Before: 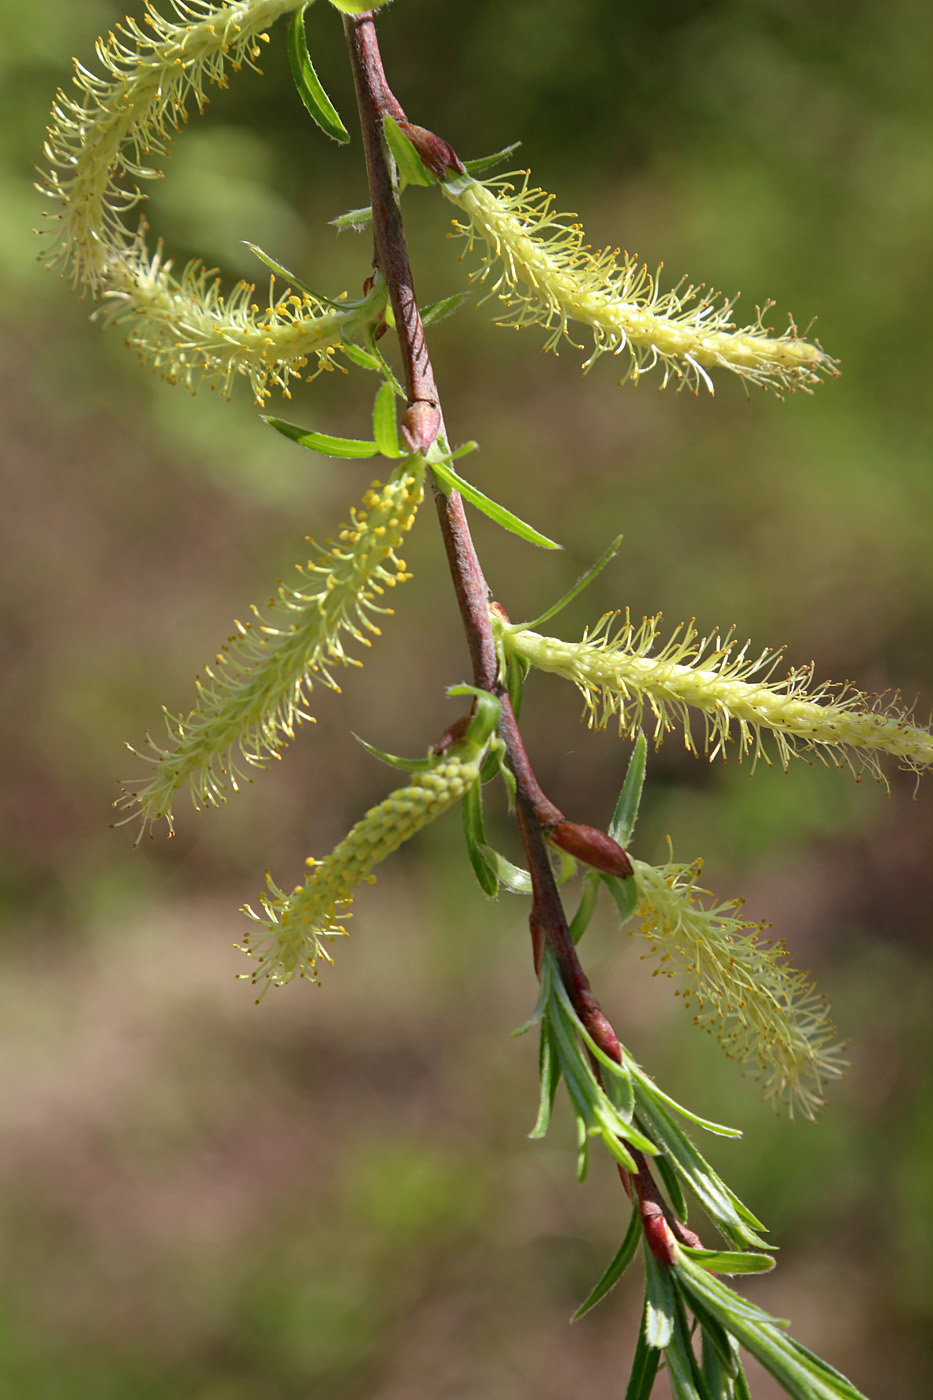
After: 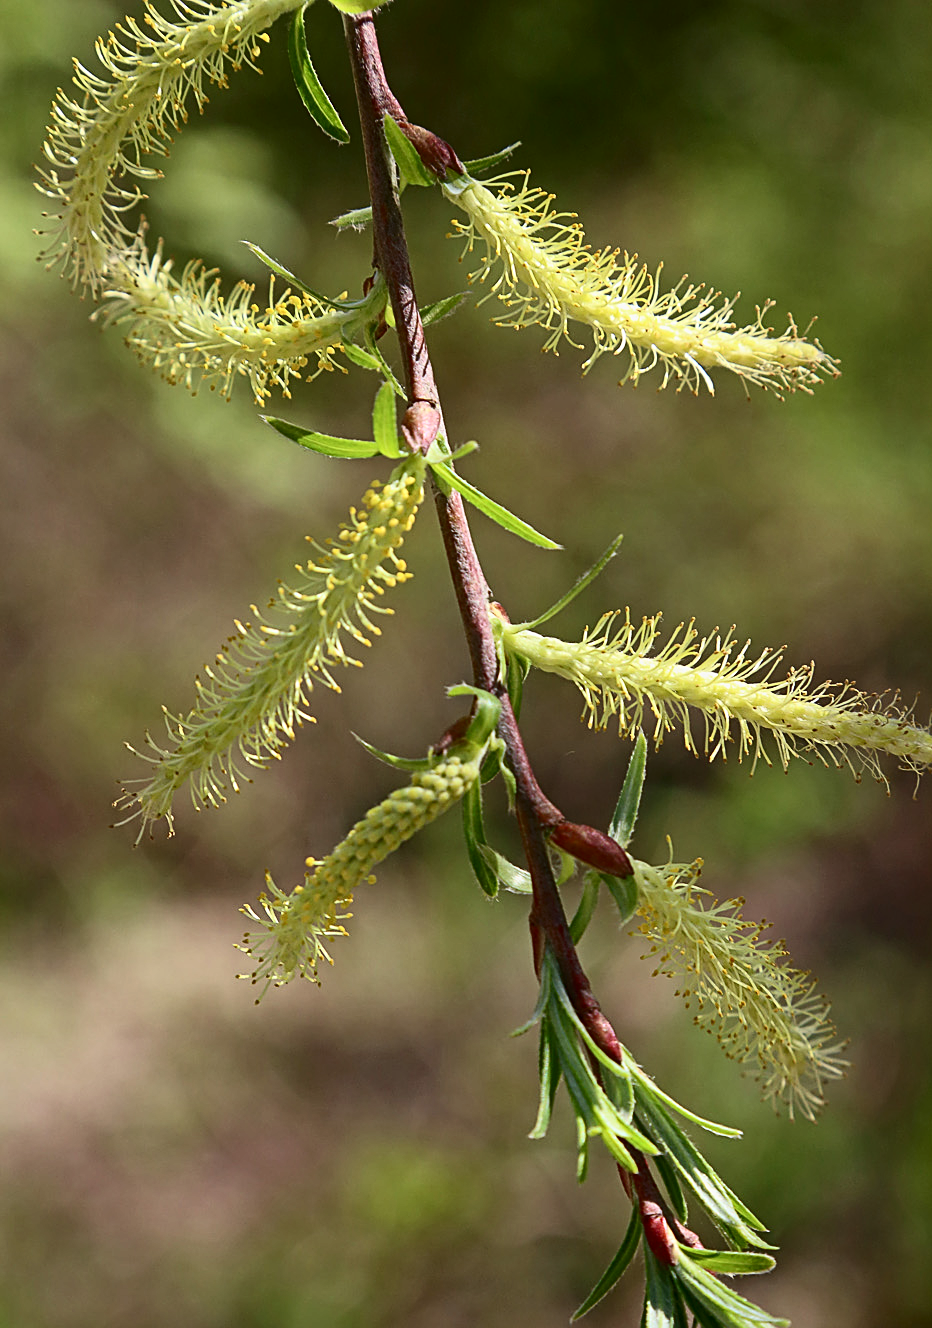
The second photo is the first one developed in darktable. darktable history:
sharpen: on, module defaults
crop and rotate: top 0%, bottom 5.097%
contrast equalizer: y [[0.439, 0.44, 0.442, 0.457, 0.493, 0.498], [0.5 ×6], [0.5 ×6], [0 ×6], [0 ×6]], mix 0.59
contrast brightness saturation: contrast 0.28
